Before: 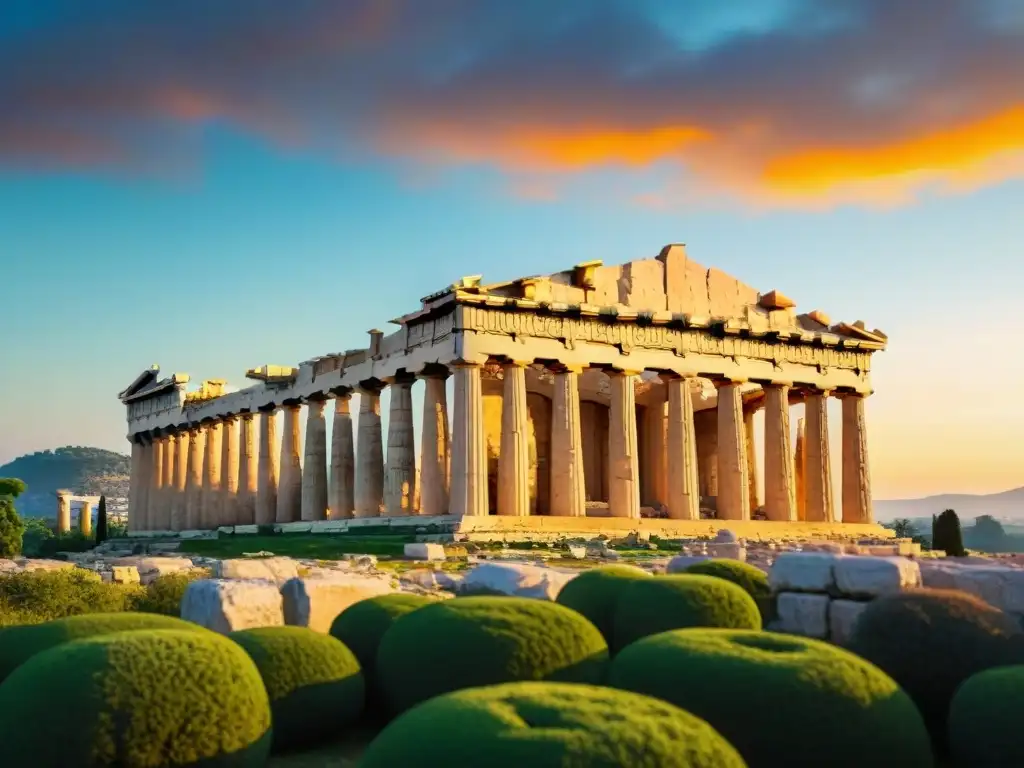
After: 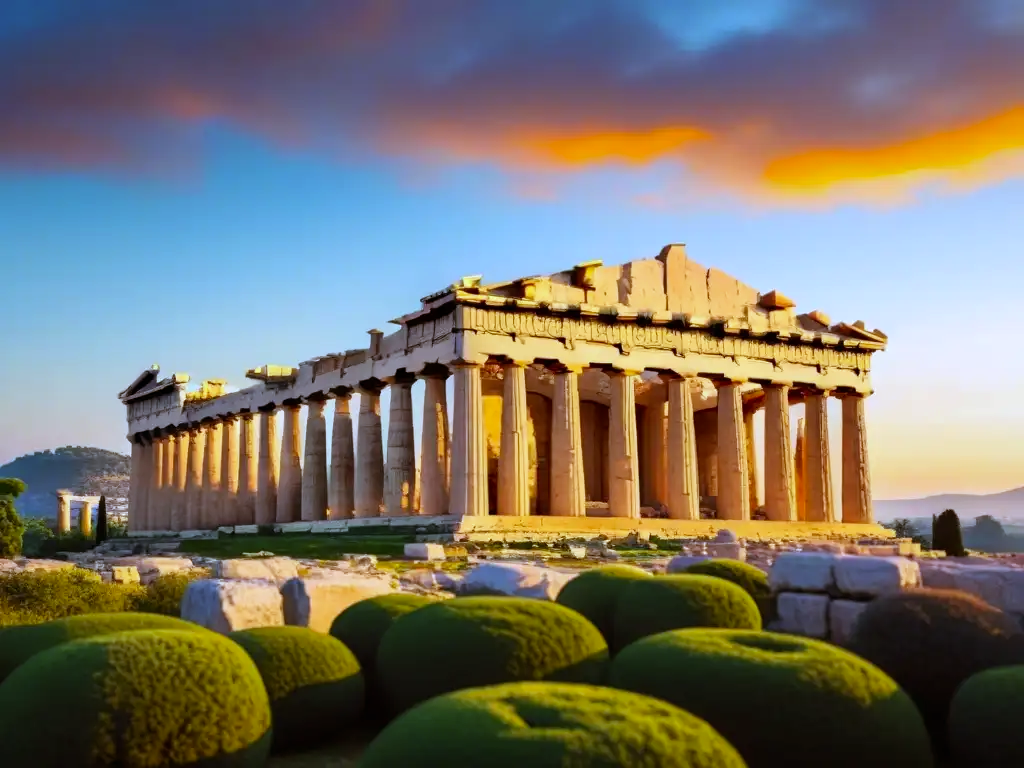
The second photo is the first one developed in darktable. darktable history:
rgb levels: mode RGB, independent channels, levels [[0, 0.5, 1], [0, 0.521, 1], [0, 0.536, 1]]
white balance: red 0.948, green 1.02, blue 1.176
